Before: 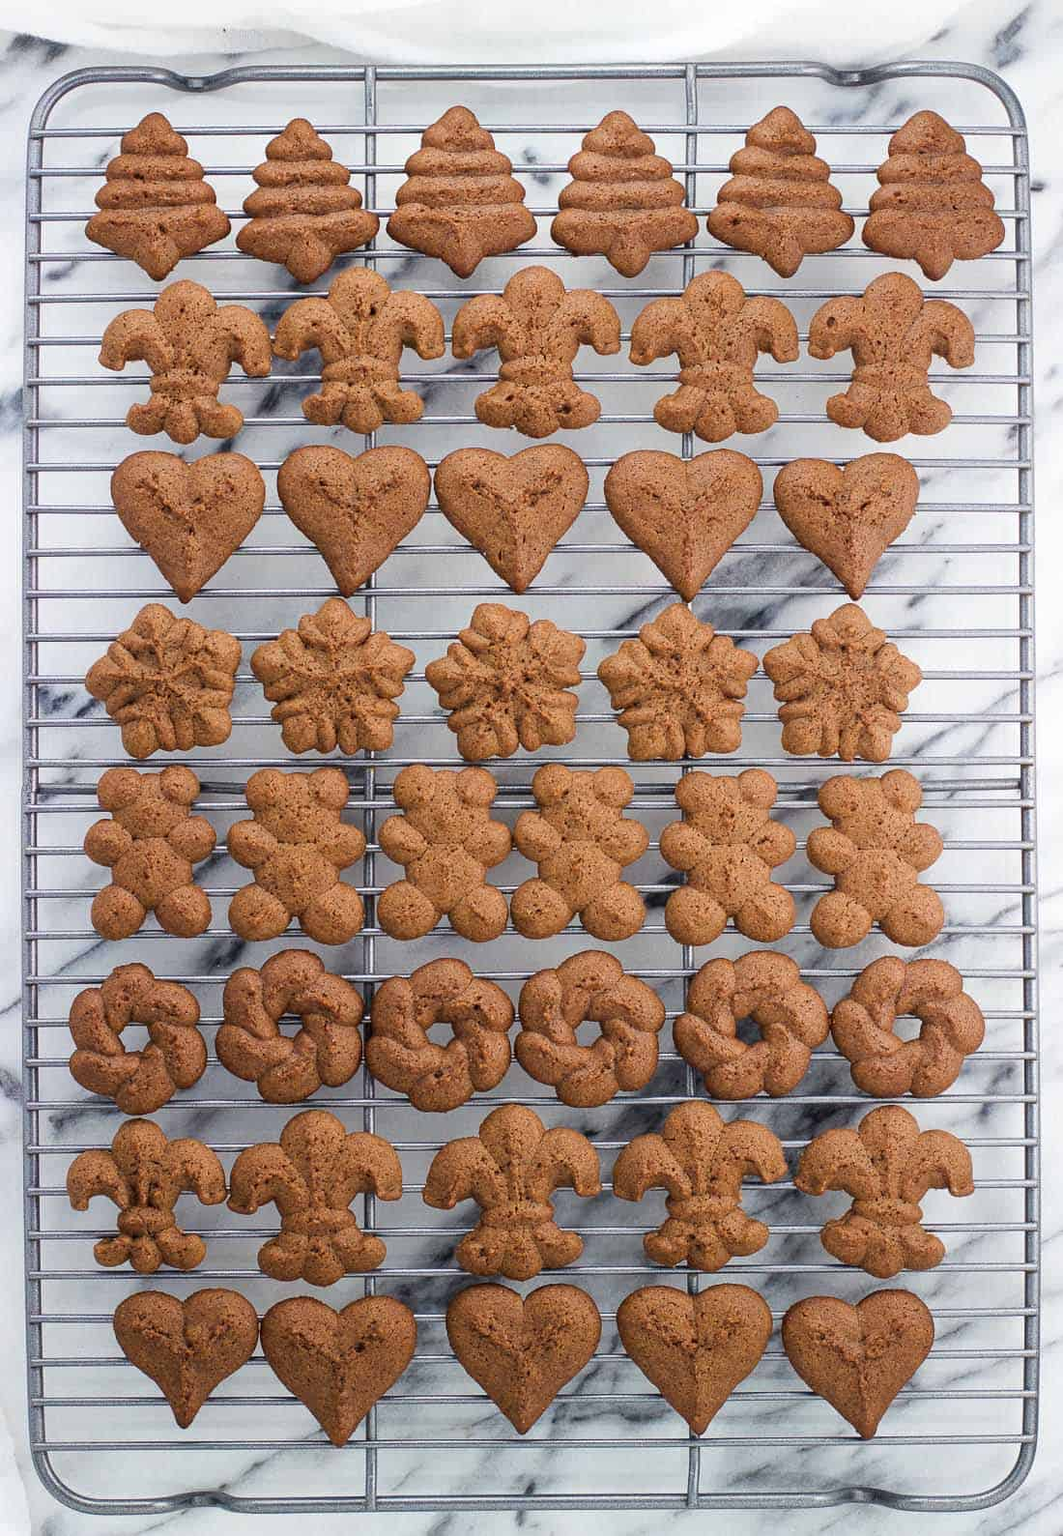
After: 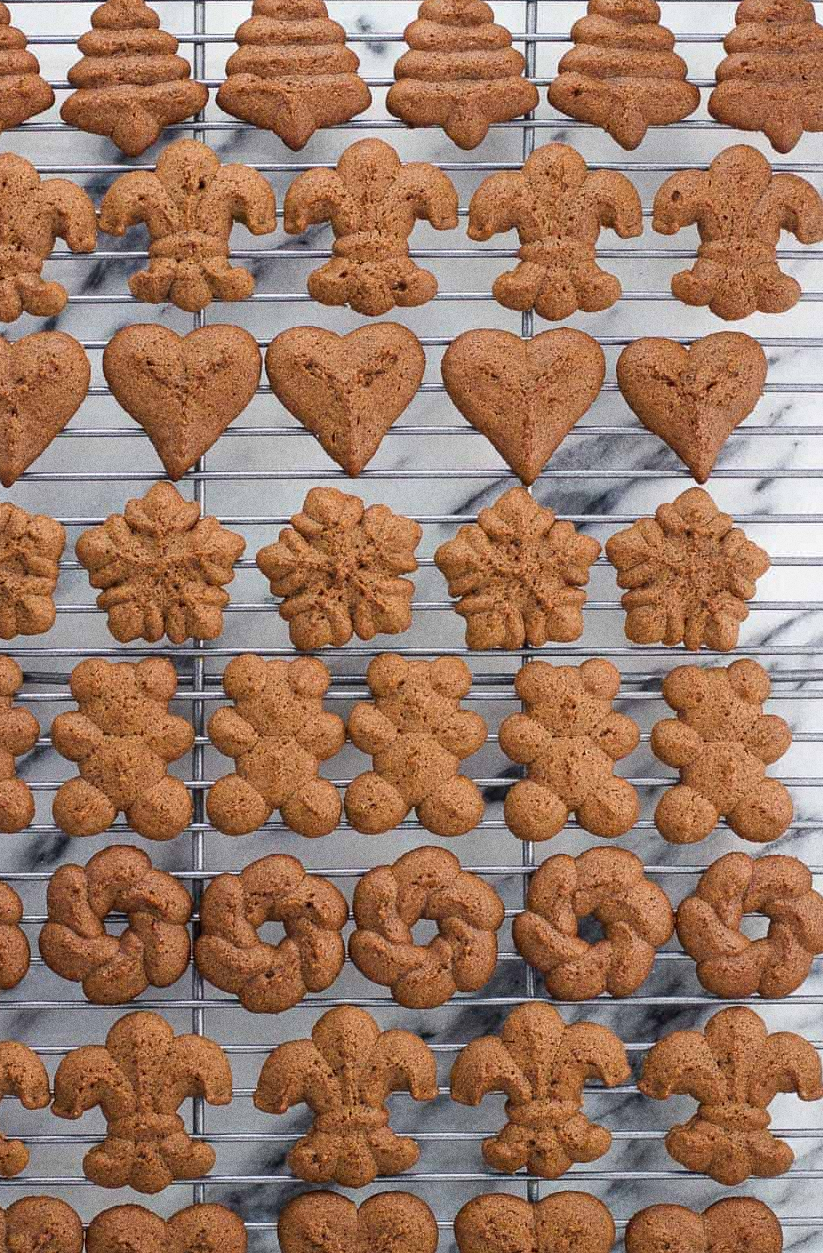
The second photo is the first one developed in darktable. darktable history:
grain: coarseness 0.09 ISO, strength 40%
crop: left 16.768%, top 8.653%, right 8.362%, bottom 12.485%
shadows and highlights: radius 264.75, soften with gaussian
vibrance: vibrance 14%
